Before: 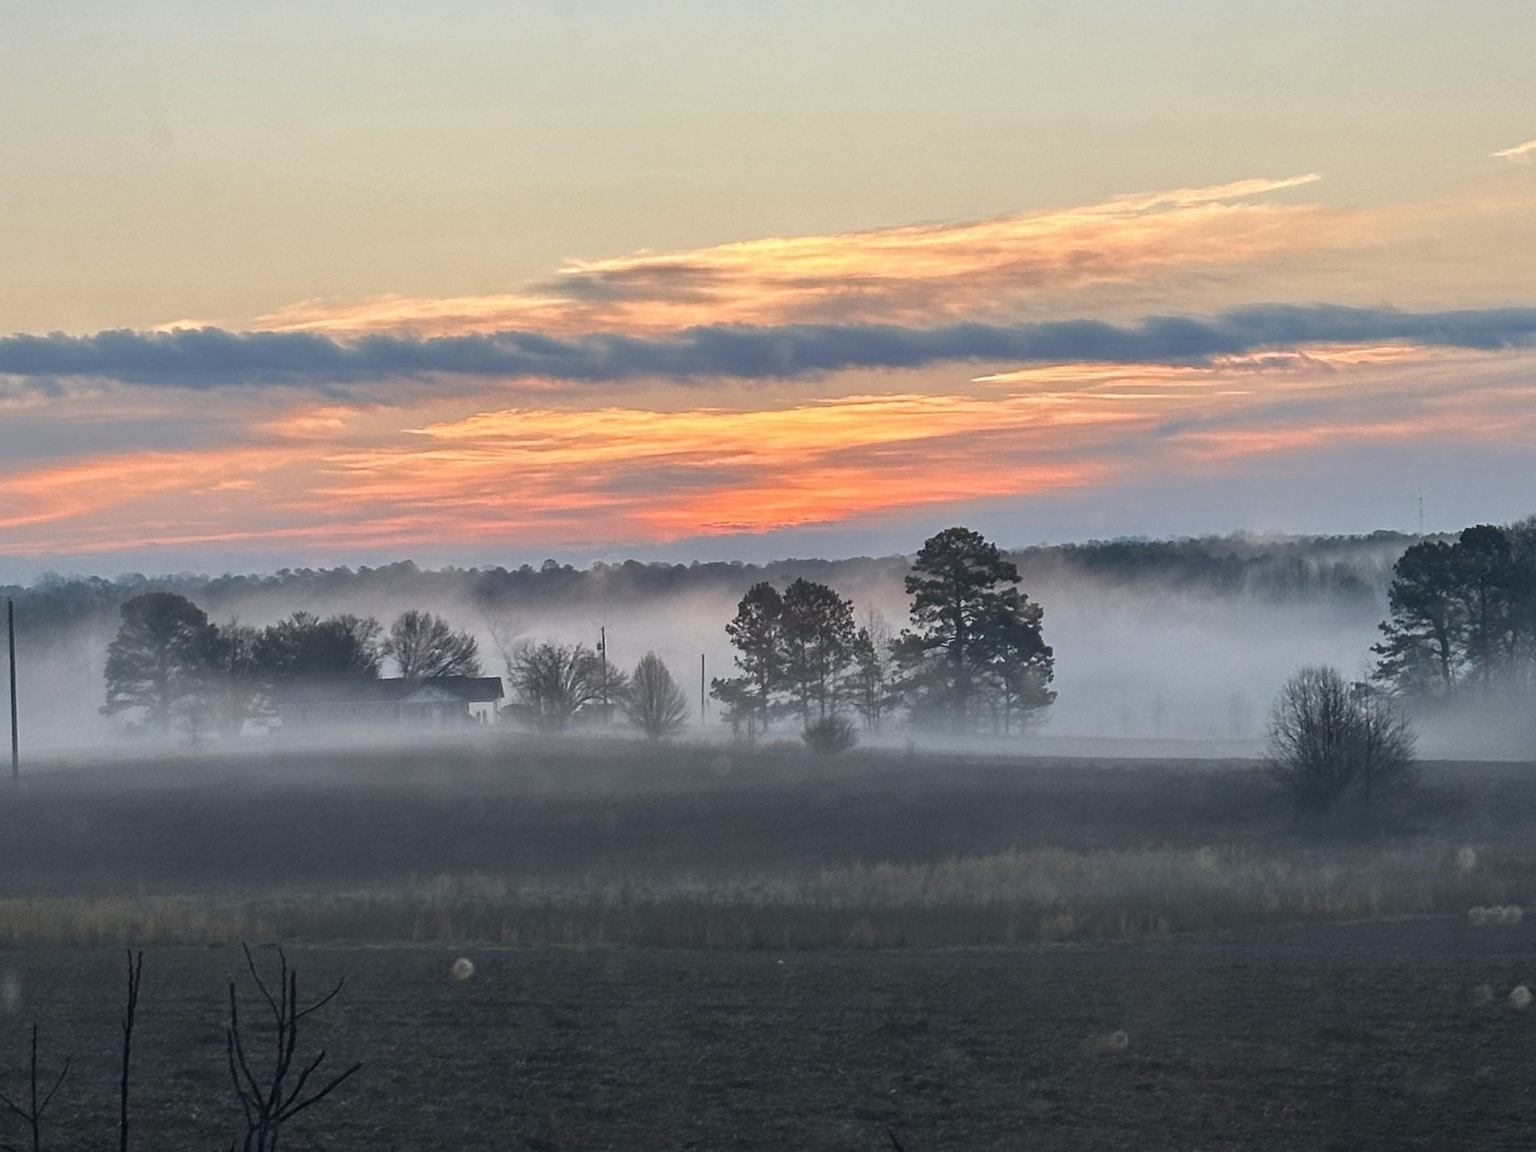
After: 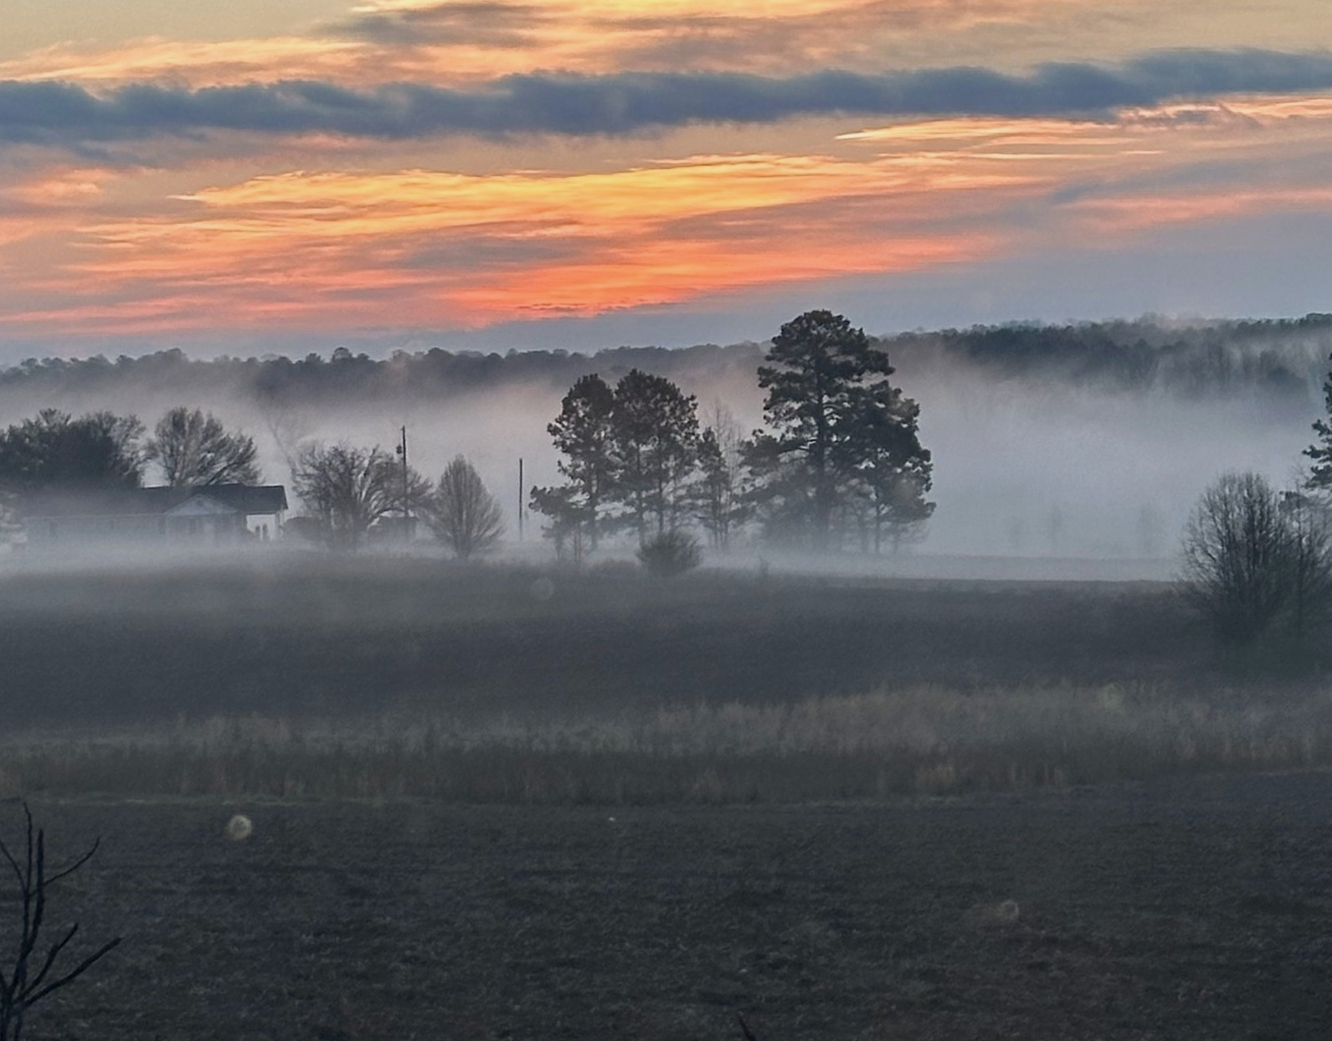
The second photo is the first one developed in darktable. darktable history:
exposure: exposure -0.153 EV, compensate highlight preservation false
crop: left 16.871%, top 22.857%, right 9.116%
